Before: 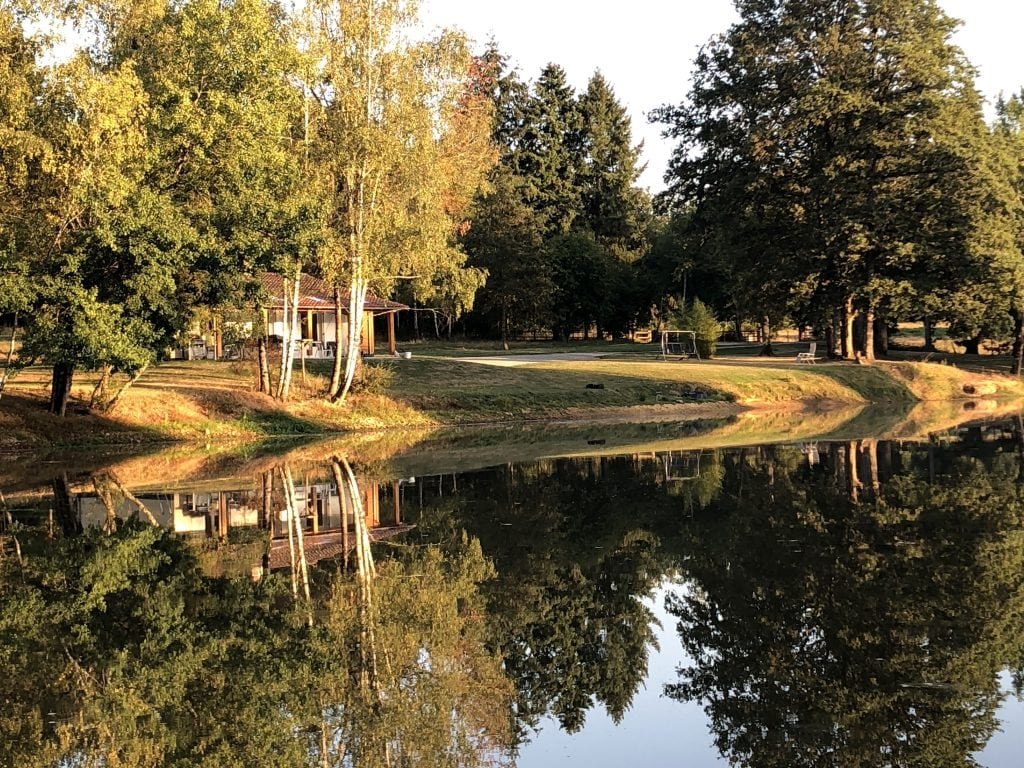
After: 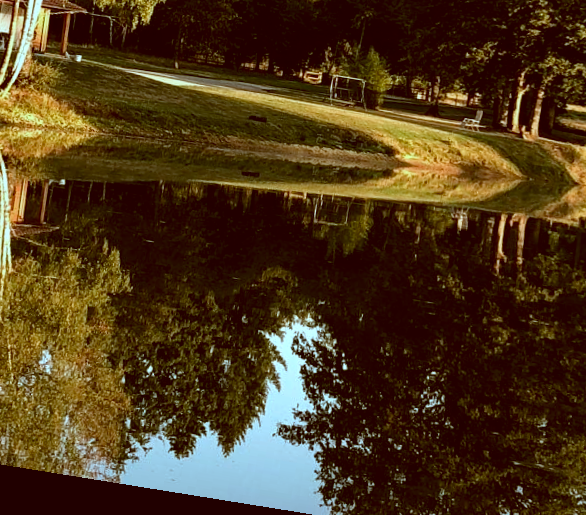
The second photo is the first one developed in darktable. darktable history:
color correction: highlights a* -14.62, highlights b* -16.22, shadows a* 10.12, shadows b* 29.4
contrast brightness saturation: contrast 0.07, brightness -0.13, saturation 0.06
crop: left 34.479%, top 38.822%, right 13.718%, bottom 5.172%
rotate and perspective: rotation 9.12°, automatic cropping off
